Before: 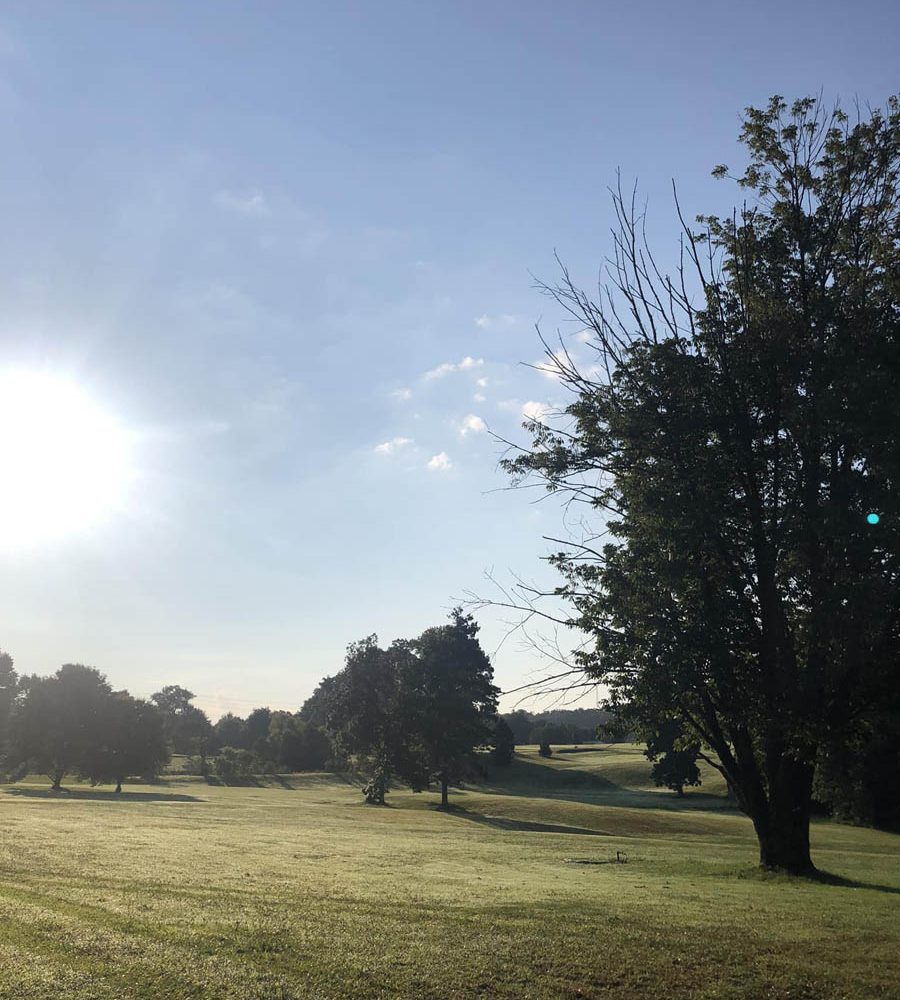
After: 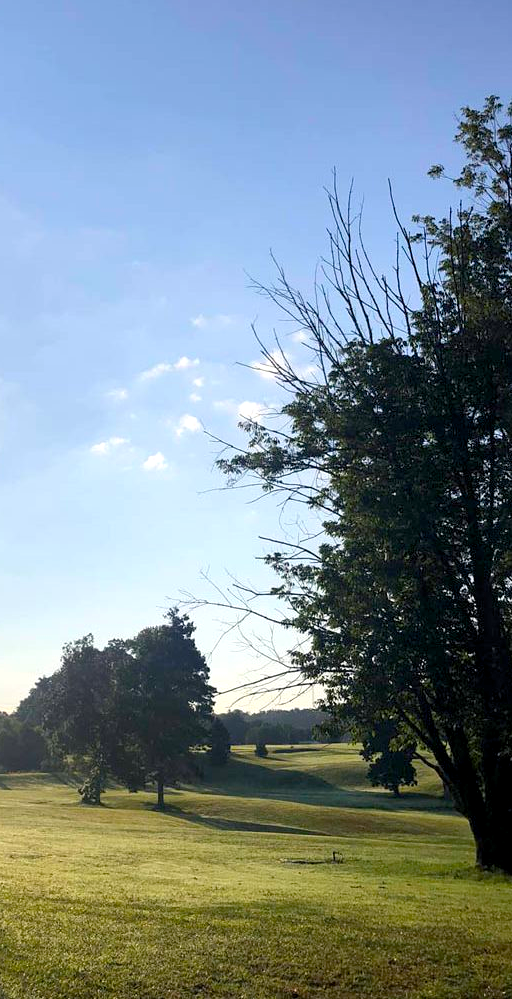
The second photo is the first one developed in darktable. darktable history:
color balance rgb: shadows lift › chroma 2.004%, shadows lift › hue 247.84°, perceptual saturation grading › global saturation 30.198%, global vibrance 20%
shadows and highlights: radius 332.54, shadows 54.32, highlights -98.61, compress 94.61%, soften with gaussian
crop: left 31.601%, top 0.025%, right 11.494%
exposure: black level correction 0.005, exposure 0.274 EV, compensate exposure bias true, compensate highlight preservation false
